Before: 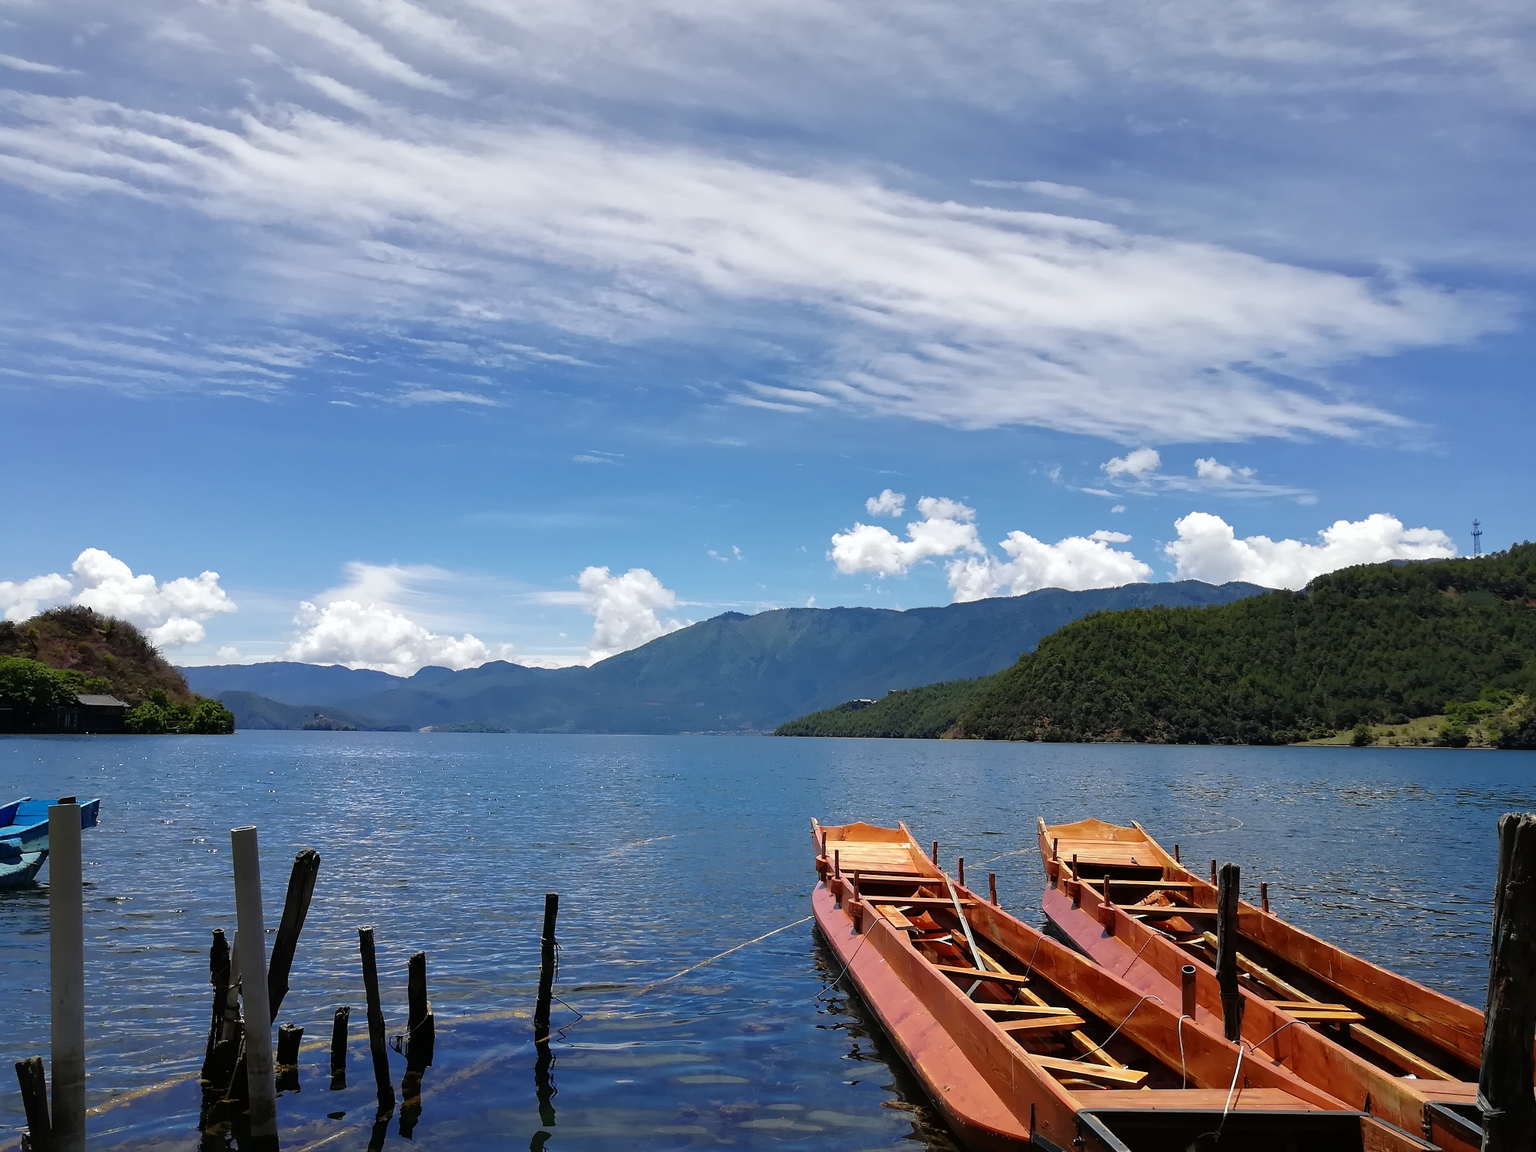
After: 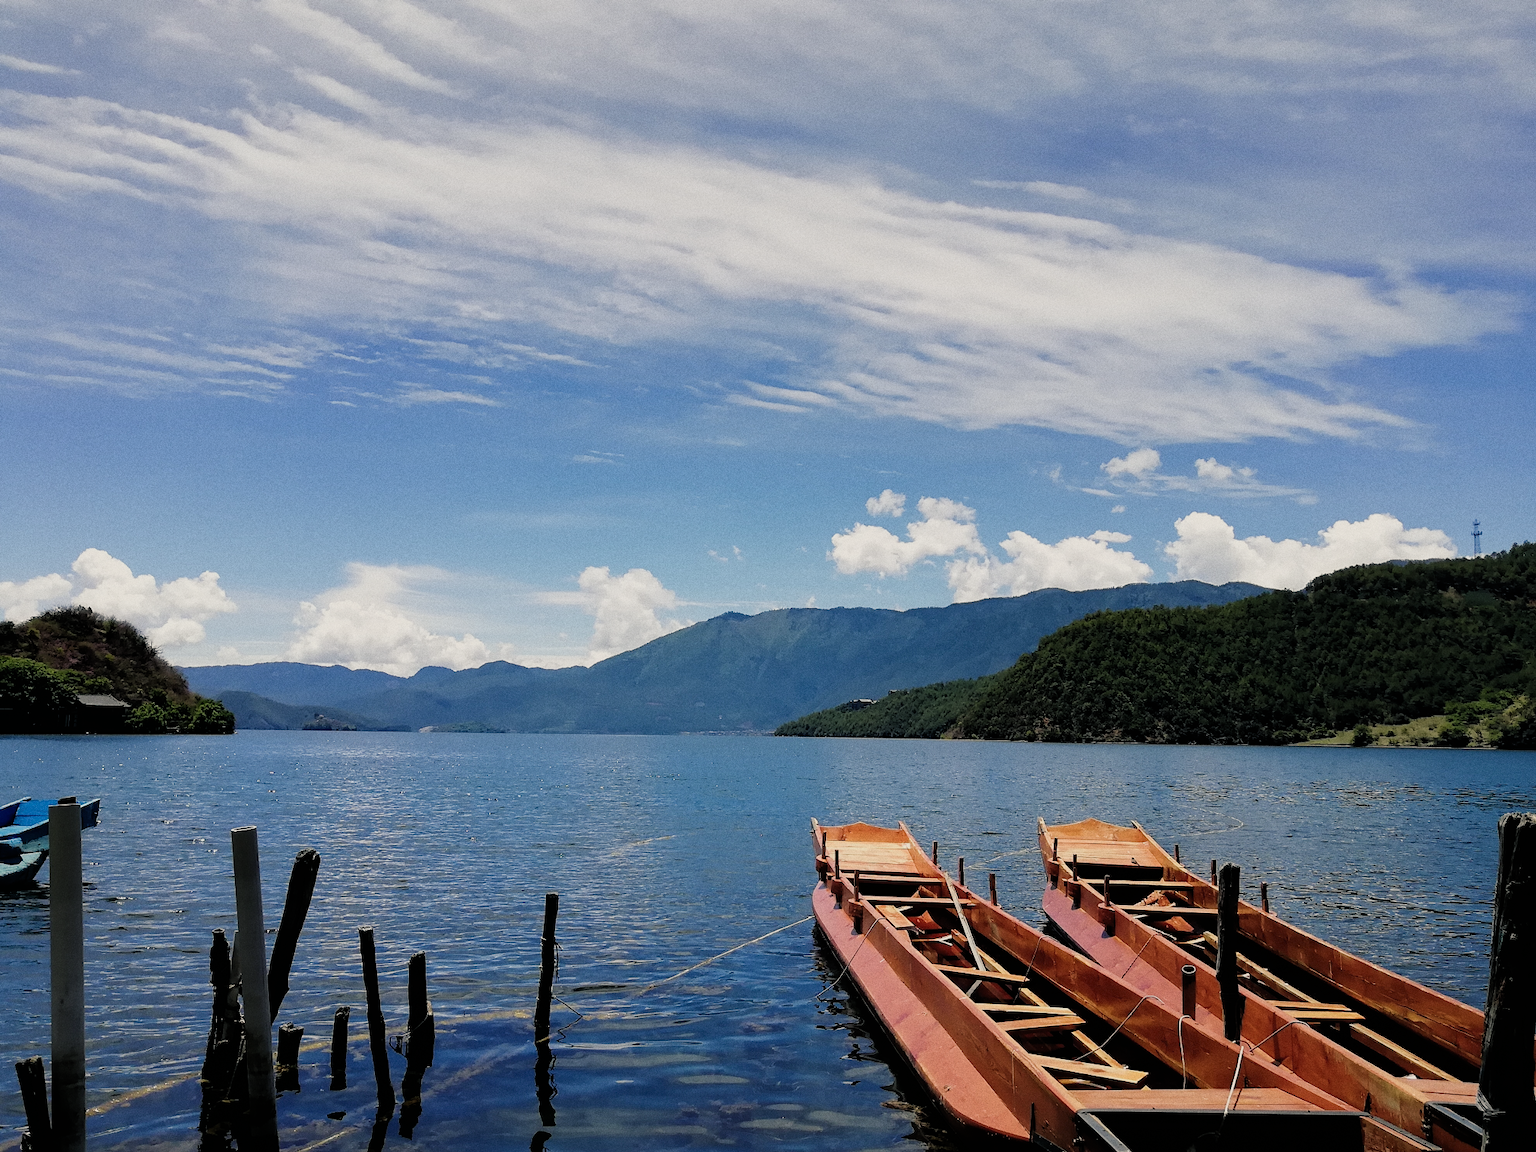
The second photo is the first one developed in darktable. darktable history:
grain: coarseness 0.09 ISO
color balance: input saturation 80.07%
filmic rgb: black relative exposure -5 EV, hardness 2.88, contrast 1.2, highlights saturation mix -30%
color balance rgb: shadows lift › chroma 2%, shadows lift › hue 219.6°, power › hue 313.2°, highlights gain › chroma 3%, highlights gain › hue 75.6°, global offset › luminance 0.5%, perceptual saturation grading › global saturation 15.33%, perceptual saturation grading › highlights -19.33%, perceptual saturation grading › shadows 20%, global vibrance 20%
